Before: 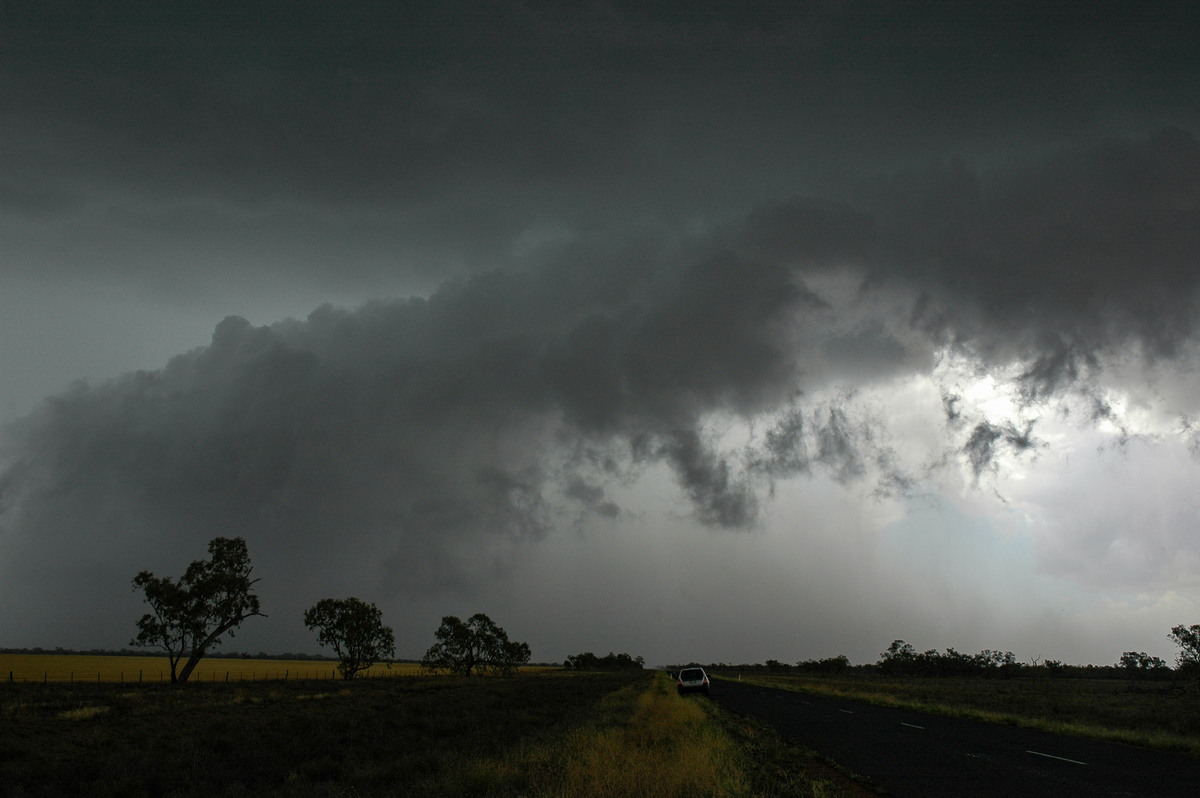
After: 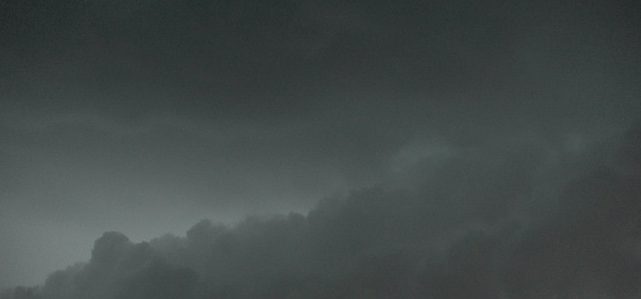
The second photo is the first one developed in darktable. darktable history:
vignetting: brightness -0.454, saturation -0.296, dithering 8-bit output
crop: left 10.087%, top 10.564%, right 36.462%, bottom 51.9%
